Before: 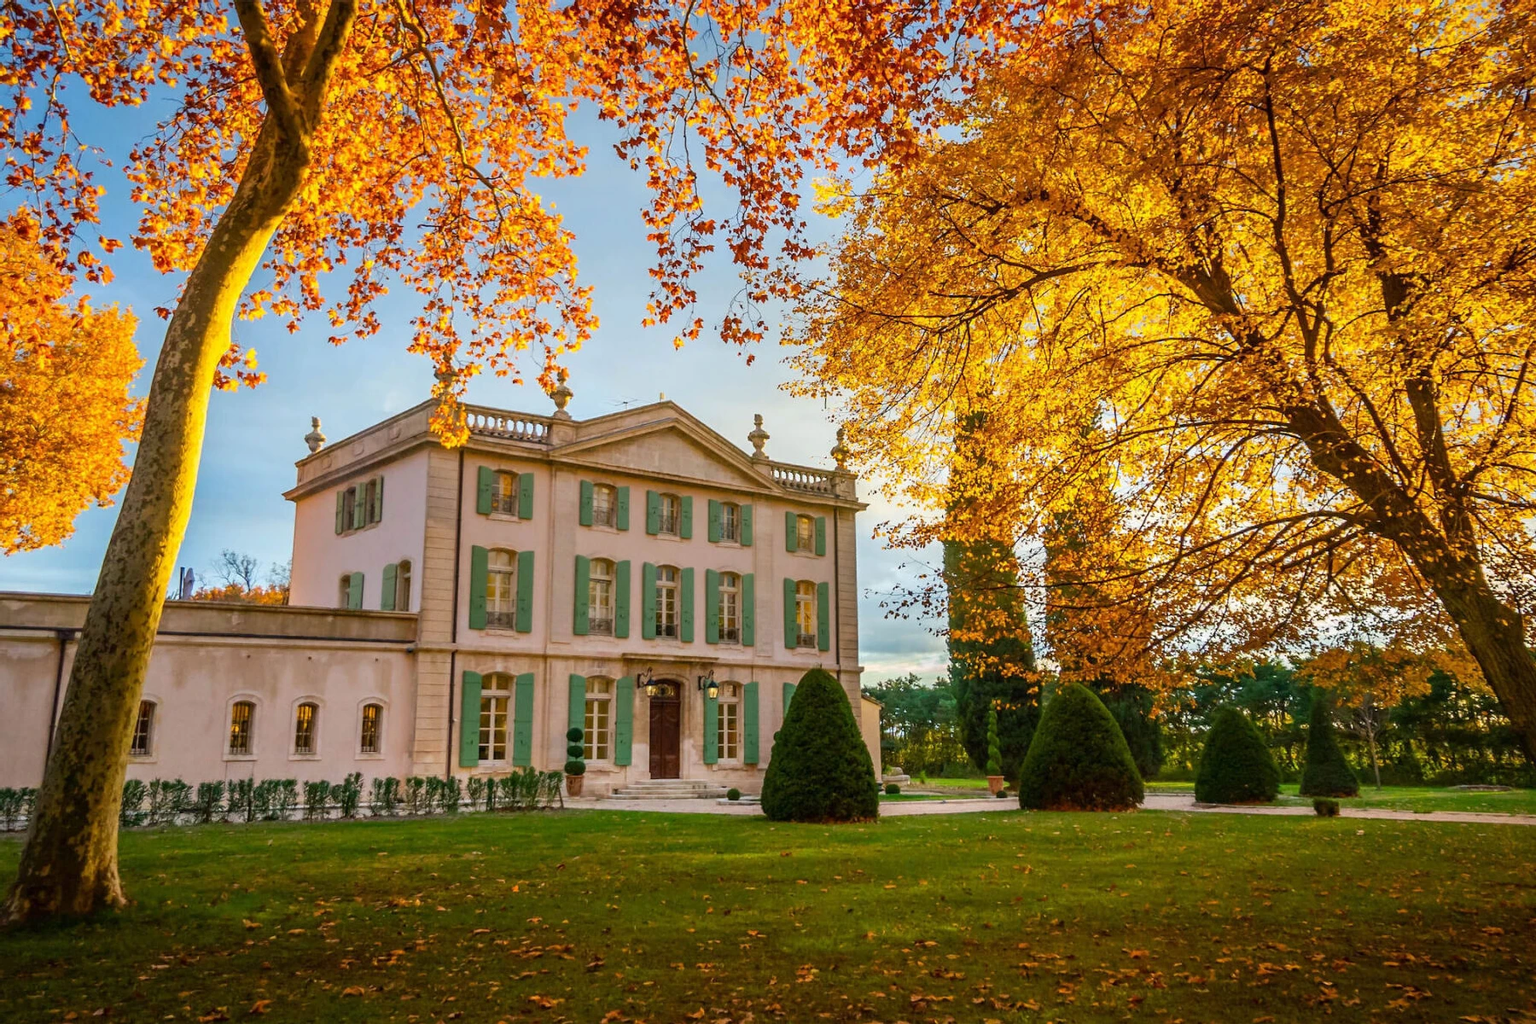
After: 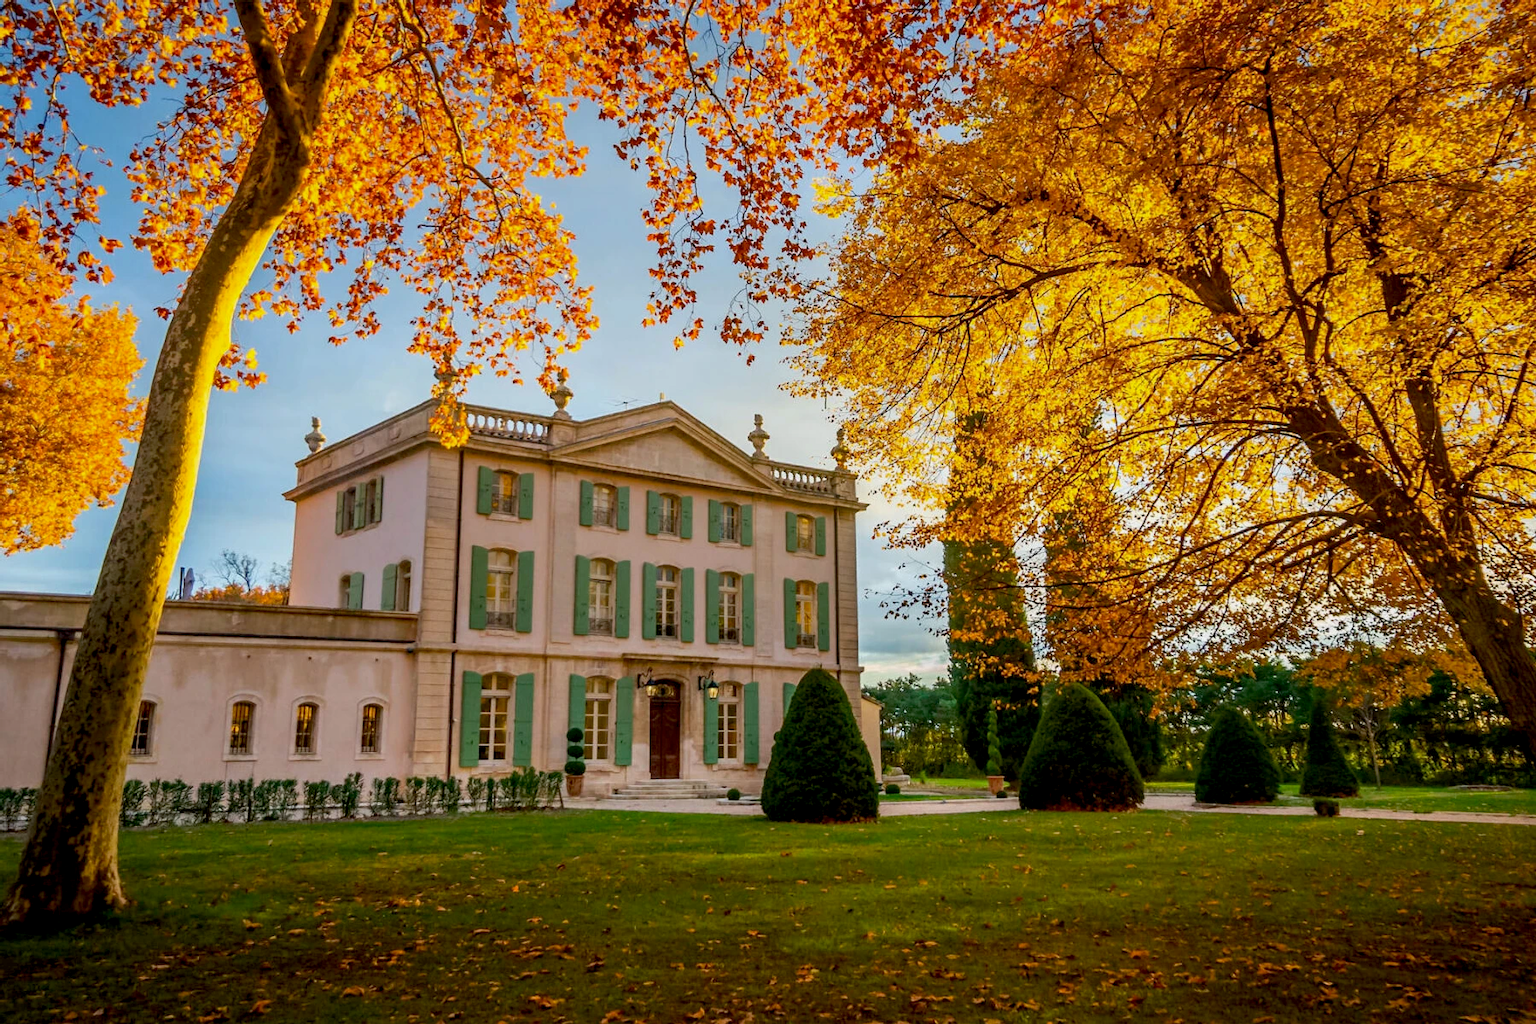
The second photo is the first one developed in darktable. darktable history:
tone equalizer: on, module defaults
exposure: black level correction 0.009, exposure -0.159 EV, compensate highlight preservation false
